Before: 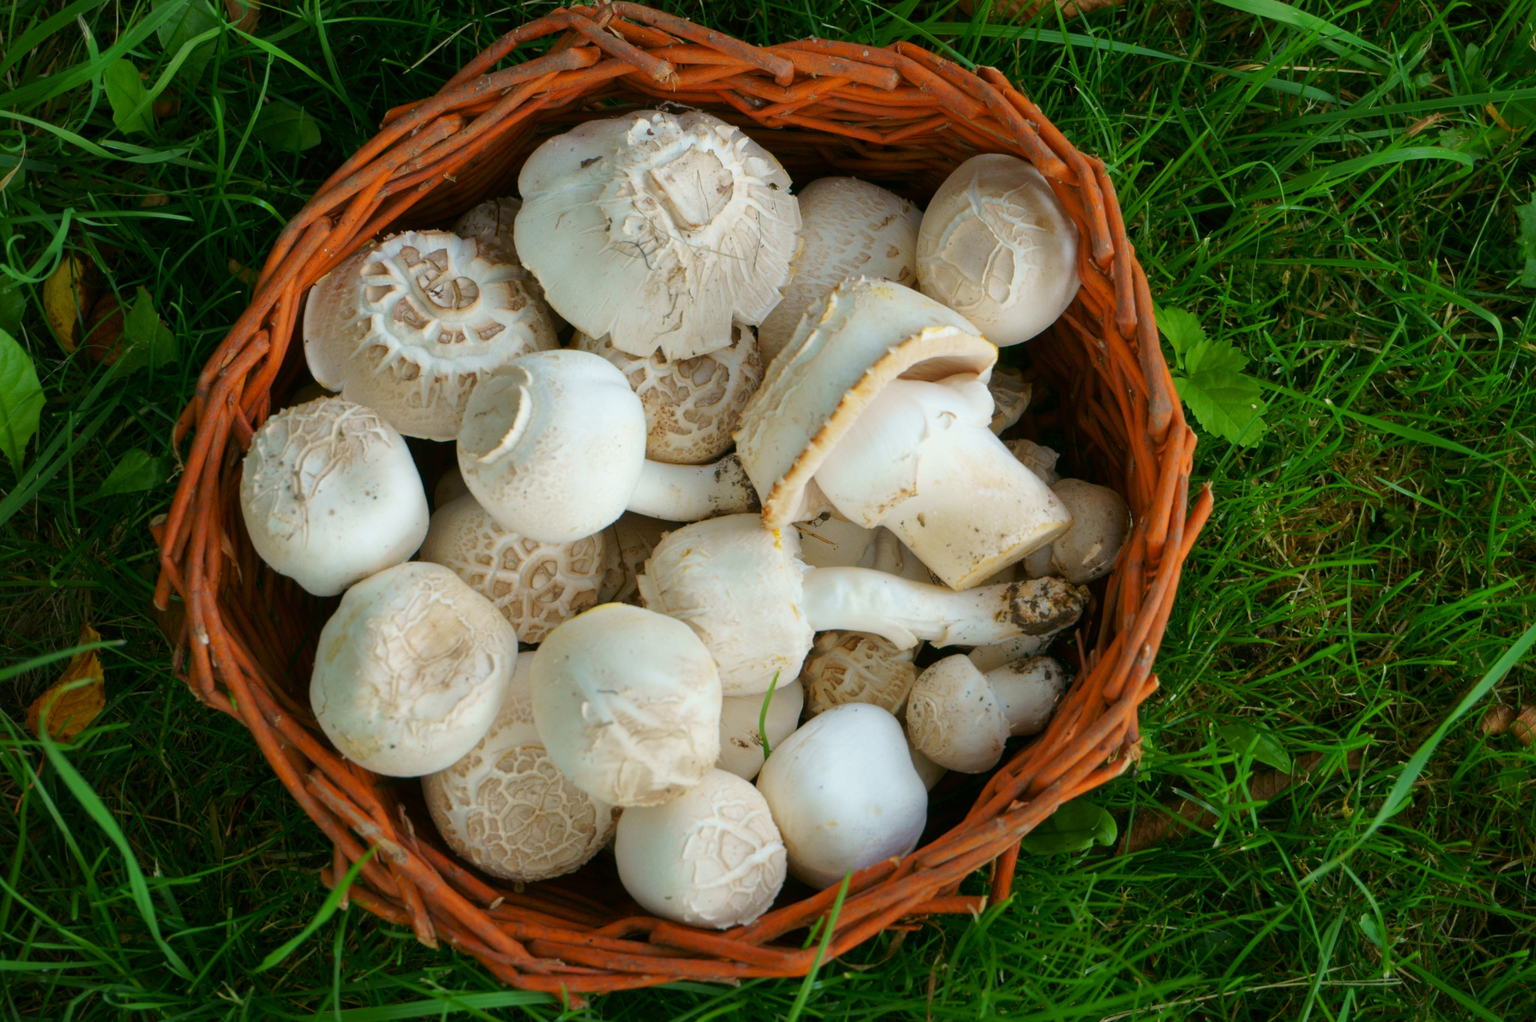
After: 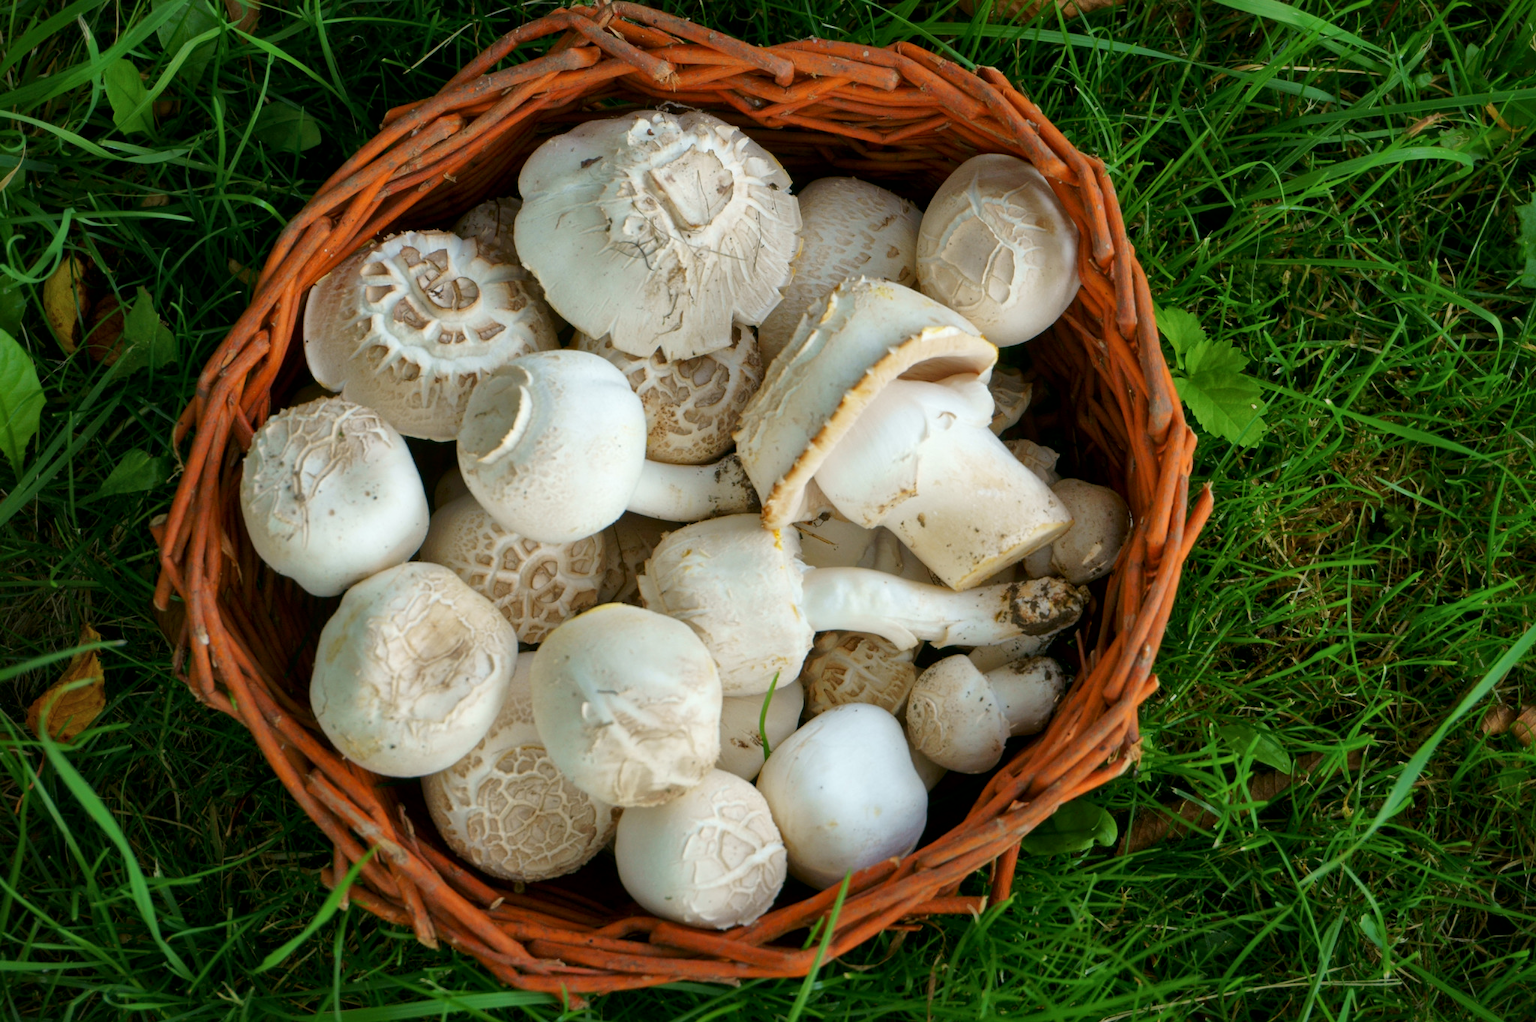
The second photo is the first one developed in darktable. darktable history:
local contrast: mode bilateral grid, contrast 21, coarseness 51, detail 139%, midtone range 0.2
